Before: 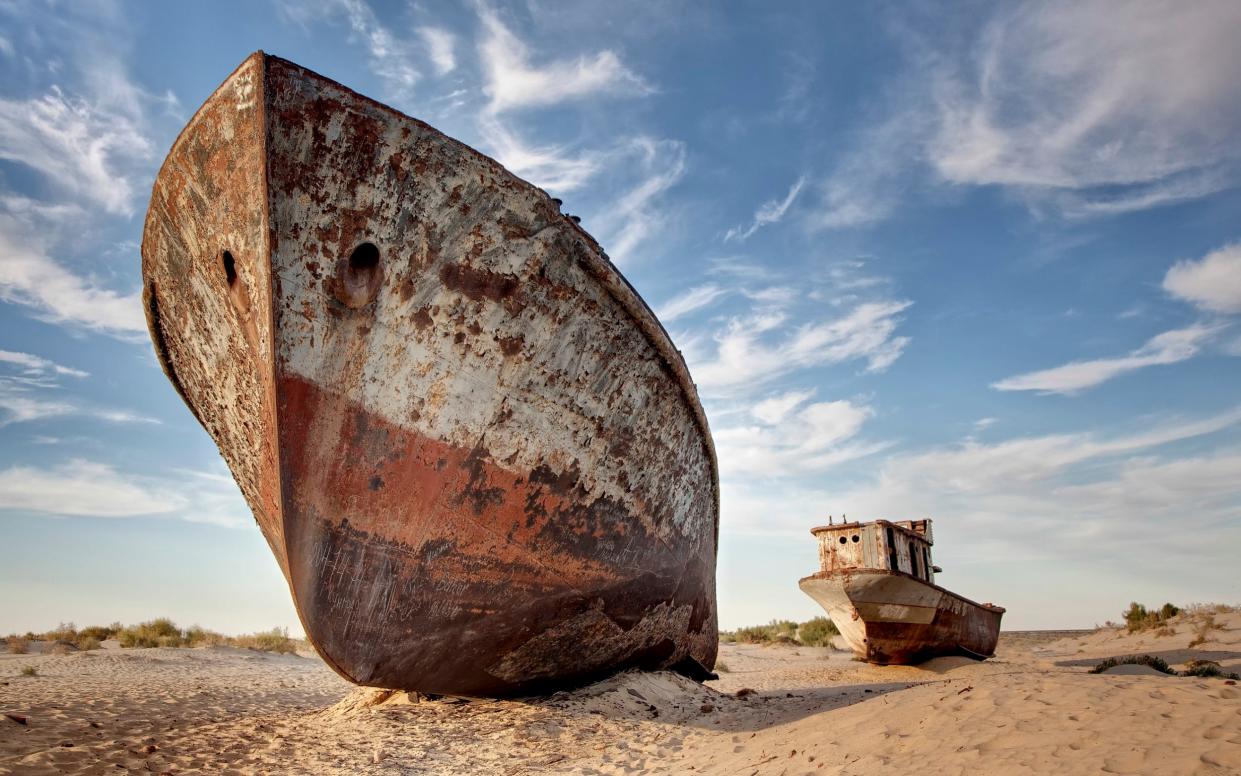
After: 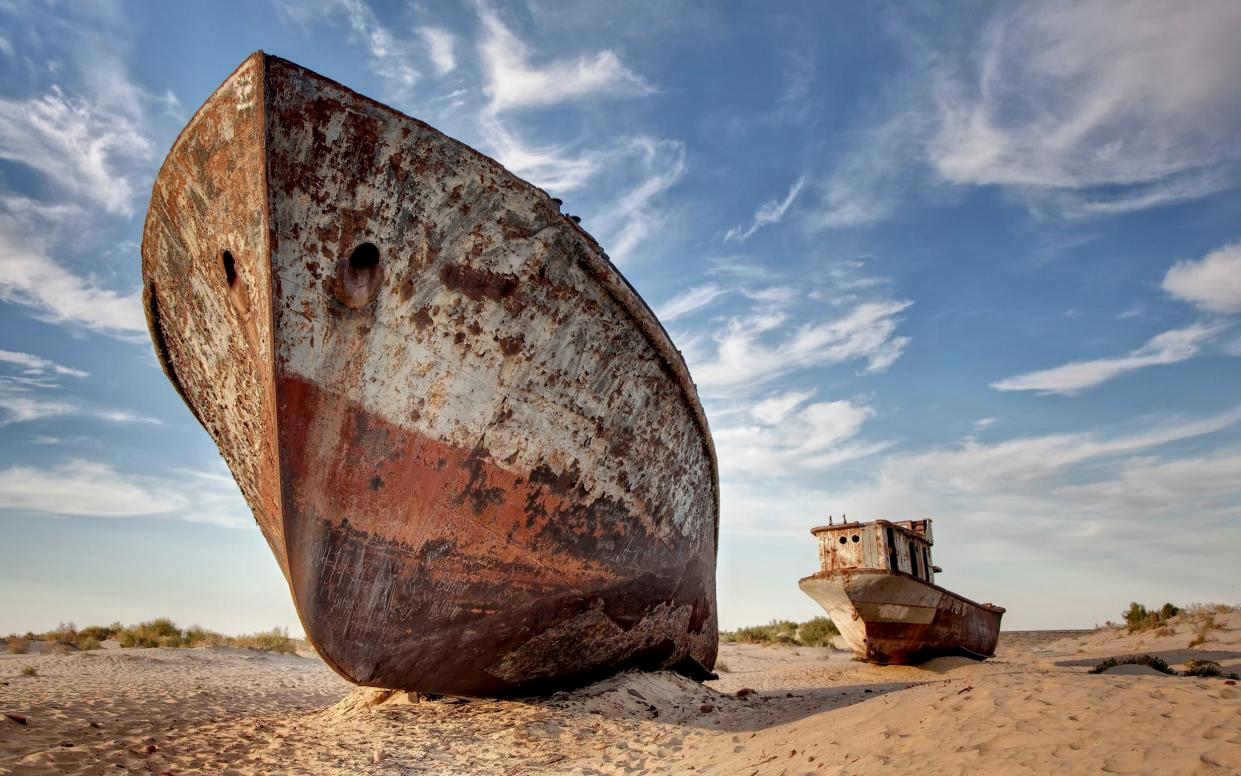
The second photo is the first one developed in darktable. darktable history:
local contrast: highlights 61%, shadows 105%, detail 107%, midtone range 0.531
shadows and highlights: low approximation 0.01, soften with gaussian
